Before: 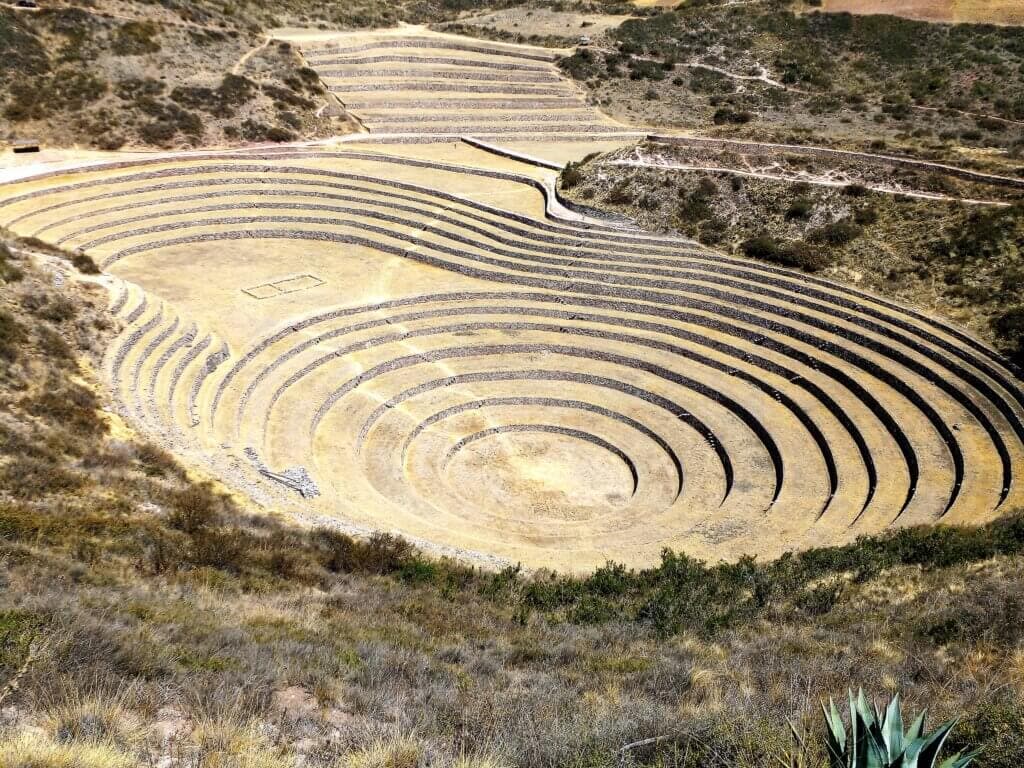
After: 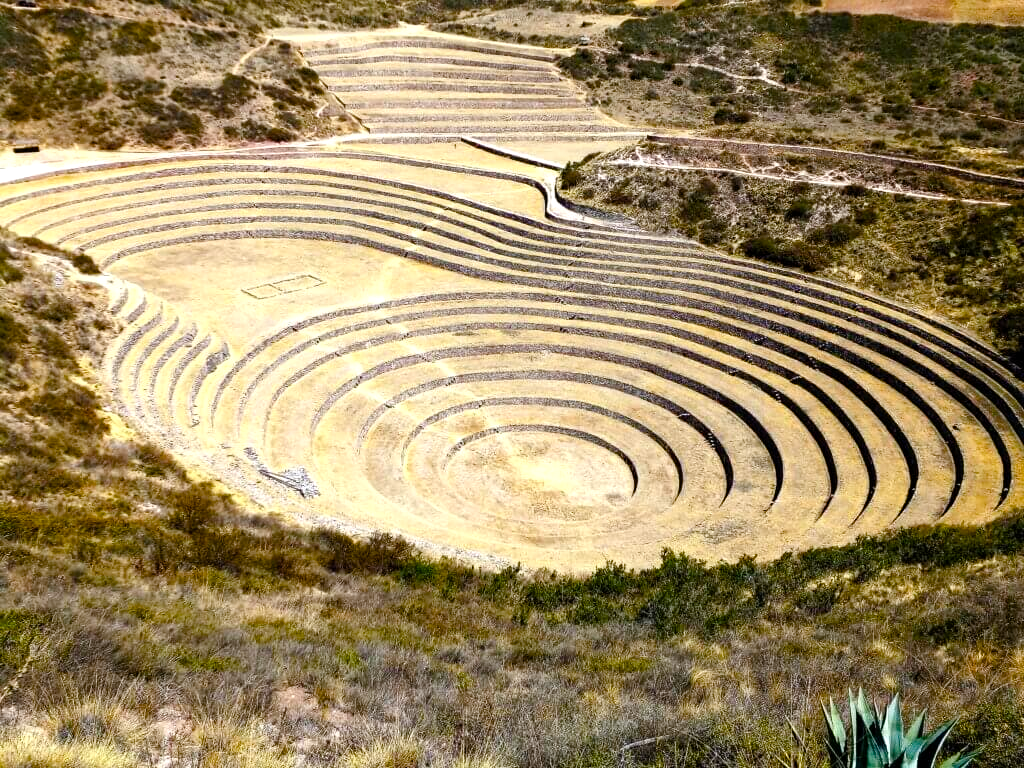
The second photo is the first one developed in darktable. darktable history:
color balance rgb: perceptual saturation grading › global saturation 44.301%, perceptual saturation grading › highlights -50.418%, perceptual saturation grading › shadows 31.1%, global vibrance 30.427%, contrast 9.906%
